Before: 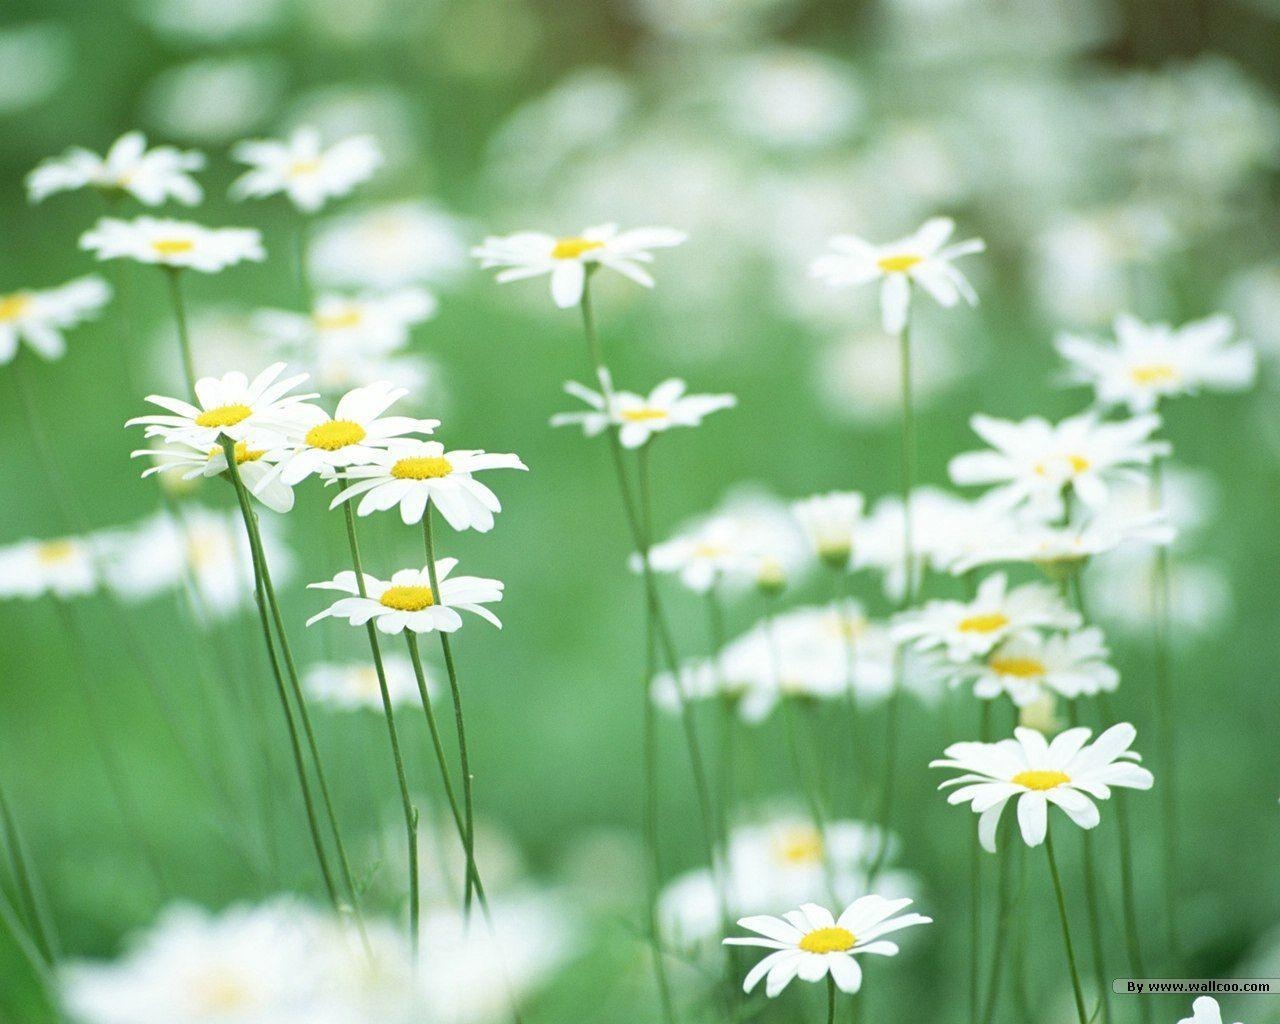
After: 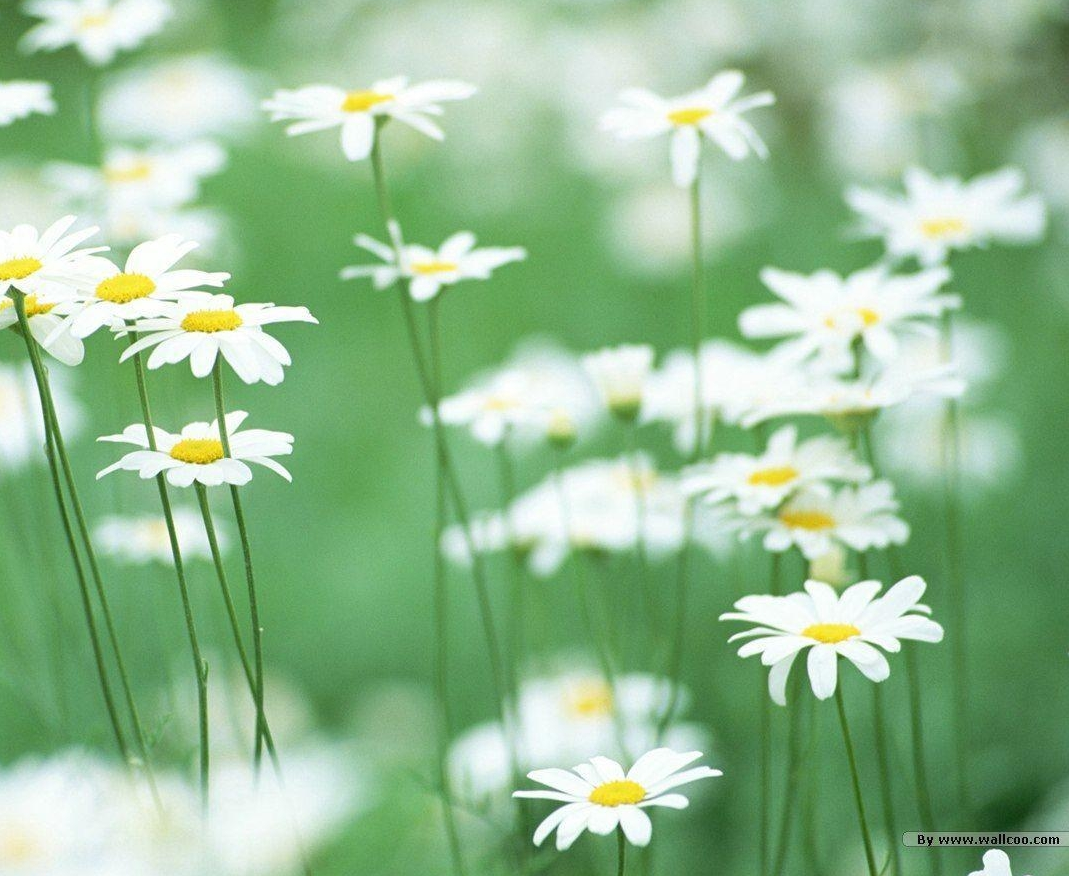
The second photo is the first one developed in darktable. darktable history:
crop: left 16.465%, top 14.449%
